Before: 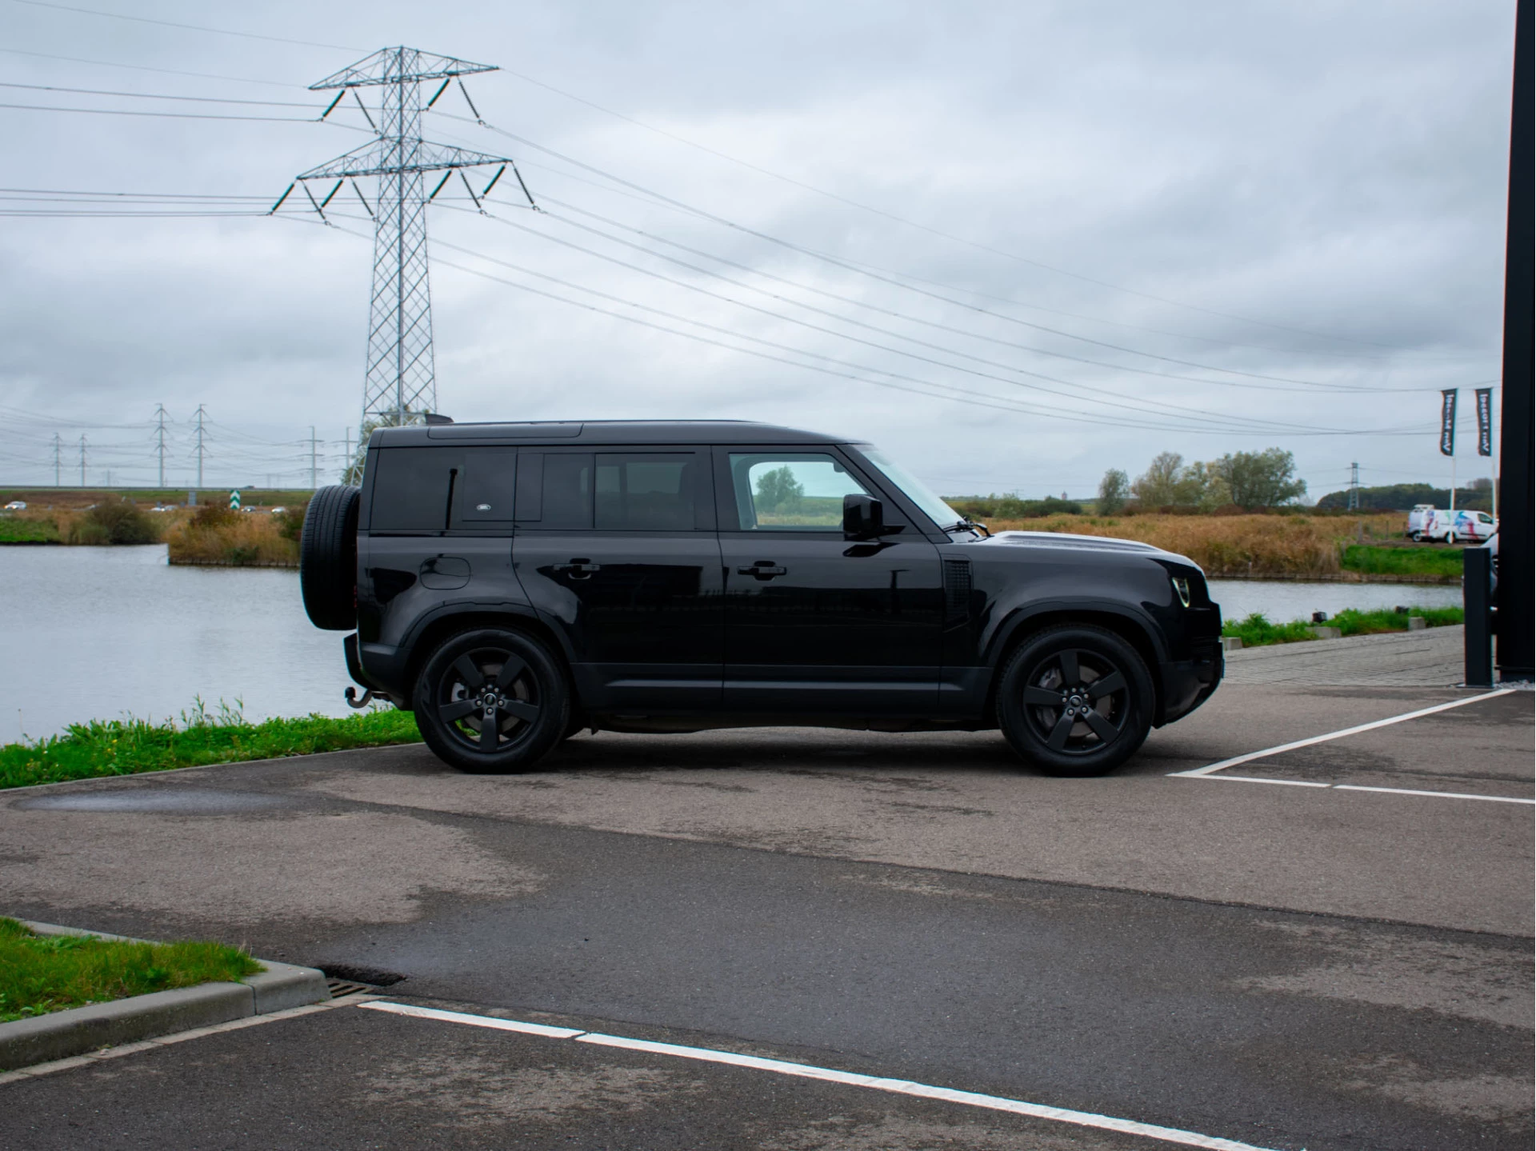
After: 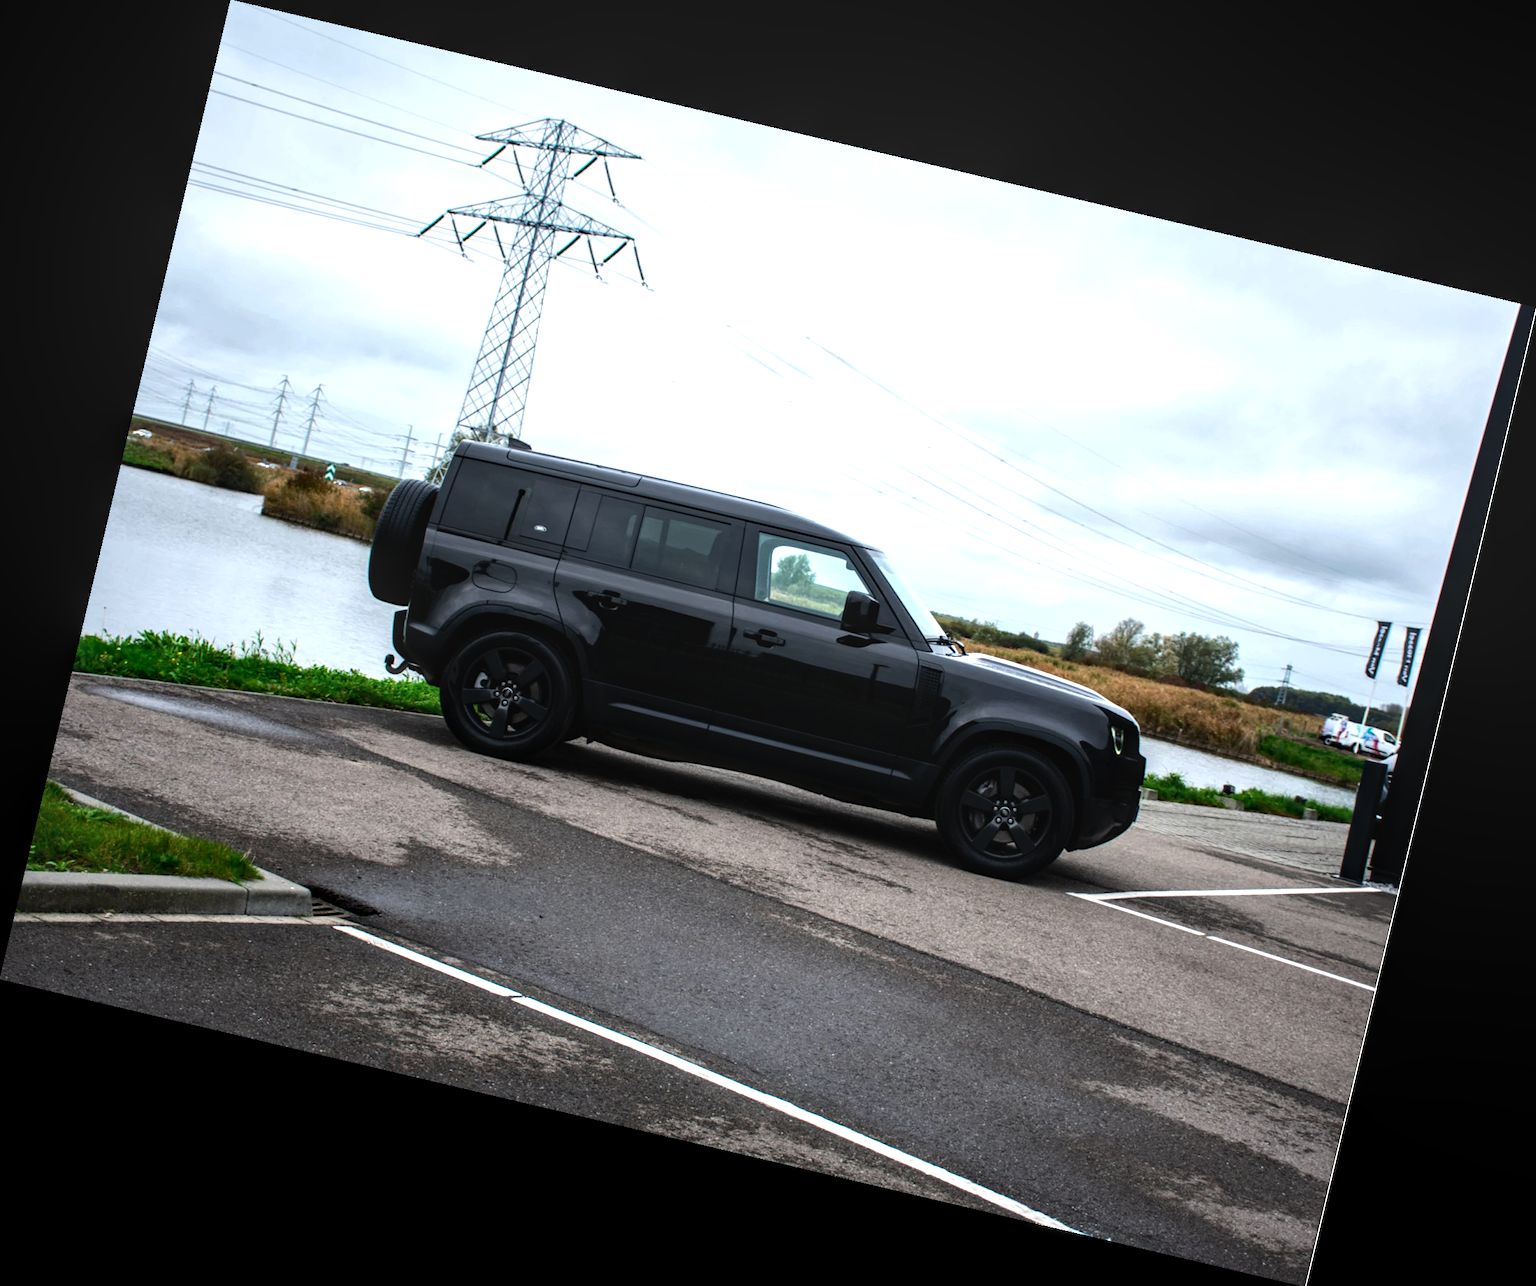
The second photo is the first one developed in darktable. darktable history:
local contrast: on, module defaults
rotate and perspective: rotation 13.27°, automatic cropping off
tone equalizer: -8 EV -1.08 EV, -7 EV -1.01 EV, -6 EV -0.867 EV, -5 EV -0.578 EV, -3 EV 0.578 EV, -2 EV 0.867 EV, -1 EV 1.01 EV, +0 EV 1.08 EV, edges refinement/feathering 500, mask exposure compensation -1.57 EV, preserve details no
